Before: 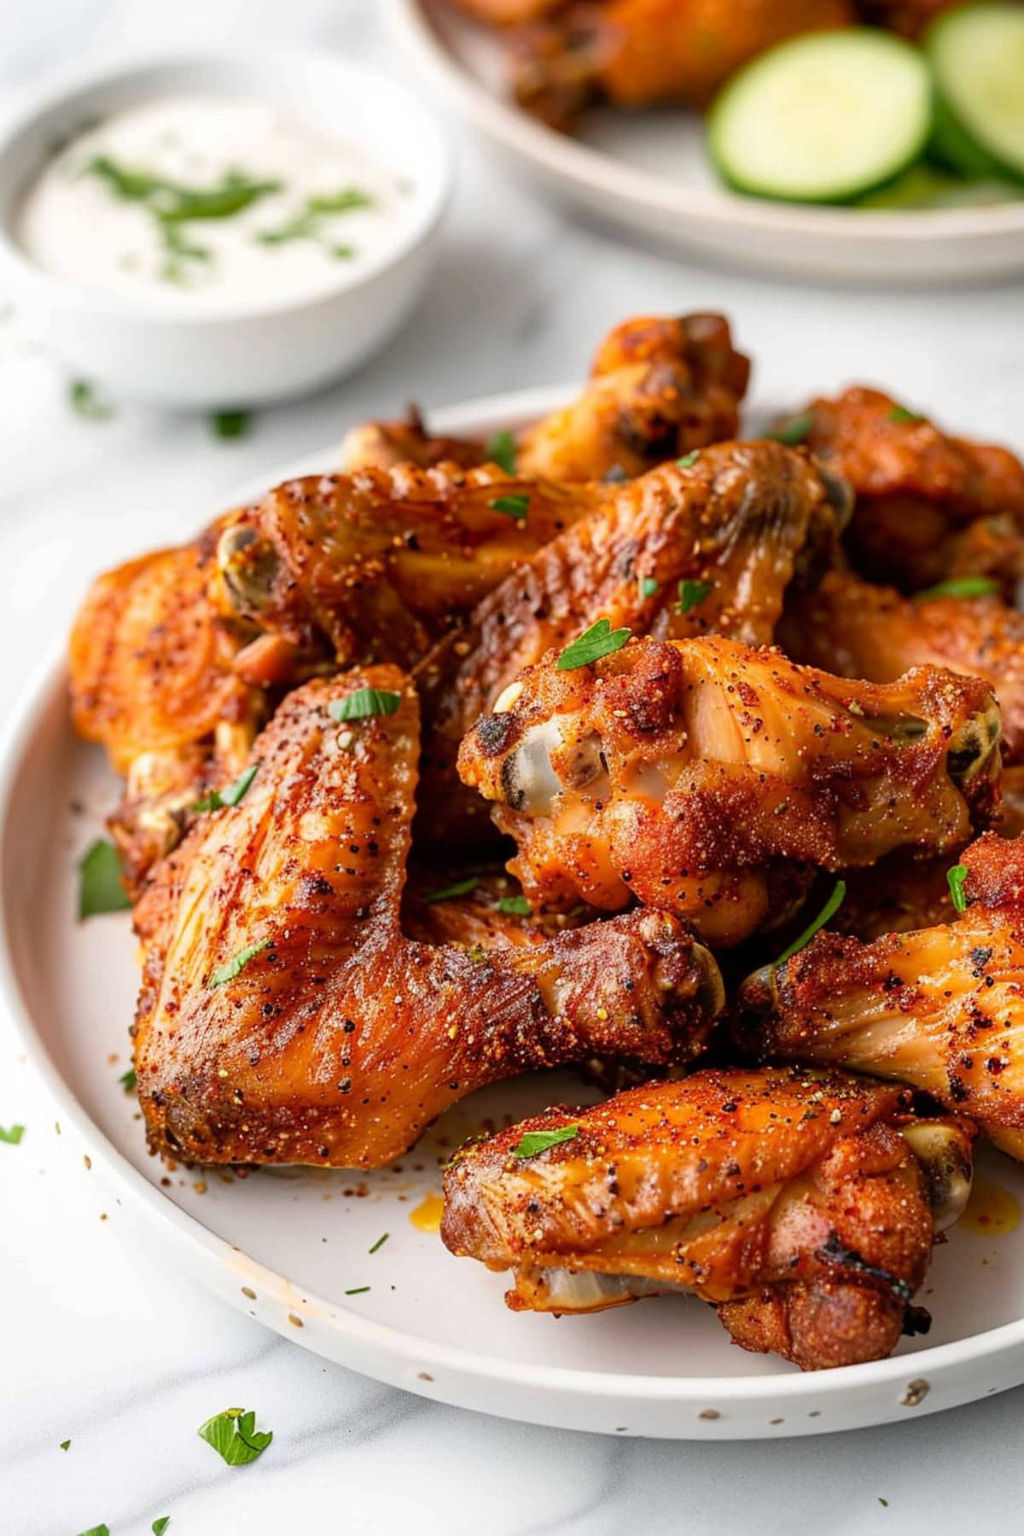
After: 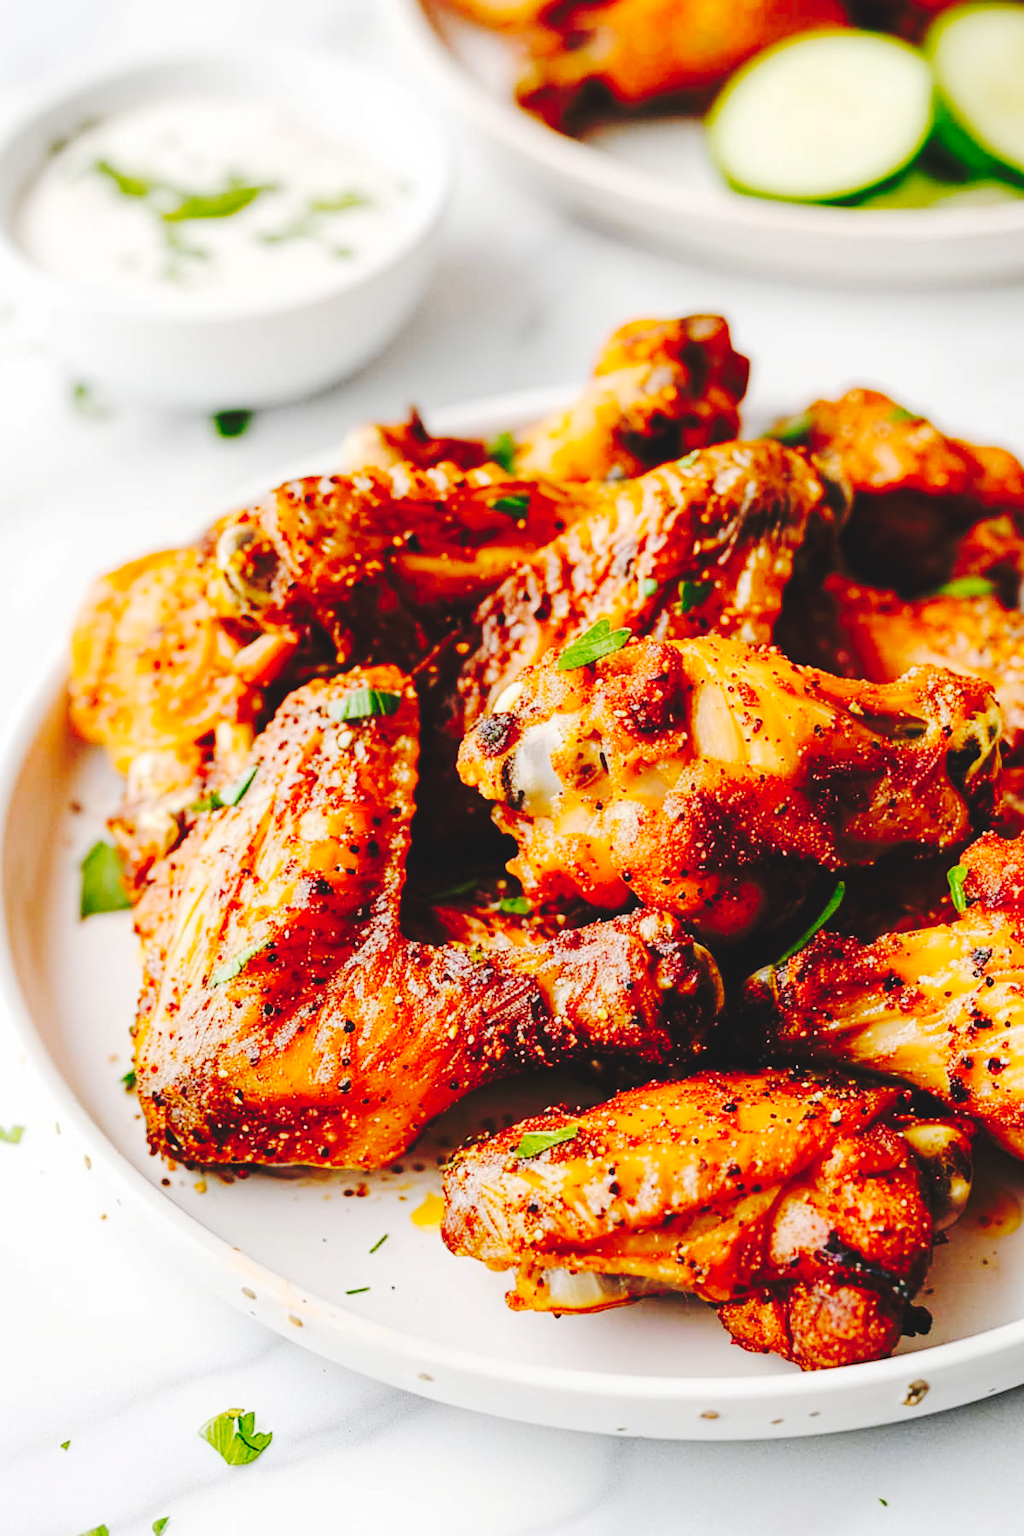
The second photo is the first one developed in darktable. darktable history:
tone curve: curves: ch0 [(0, 0) (0.003, 0.003) (0.011, 0.009) (0.025, 0.018) (0.044, 0.027) (0.069, 0.034) (0.1, 0.043) (0.136, 0.056) (0.177, 0.084) (0.224, 0.138) (0.277, 0.203) (0.335, 0.329) (0.399, 0.451) (0.468, 0.572) (0.543, 0.671) (0.623, 0.754) (0.709, 0.821) (0.801, 0.88) (0.898, 0.938) (1, 1)], preserve colors none
base curve: curves: ch0 [(0, 0.024) (0.055, 0.065) (0.121, 0.166) (0.236, 0.319) (0.693, 0.726) (1, 1)], preserve colors none
